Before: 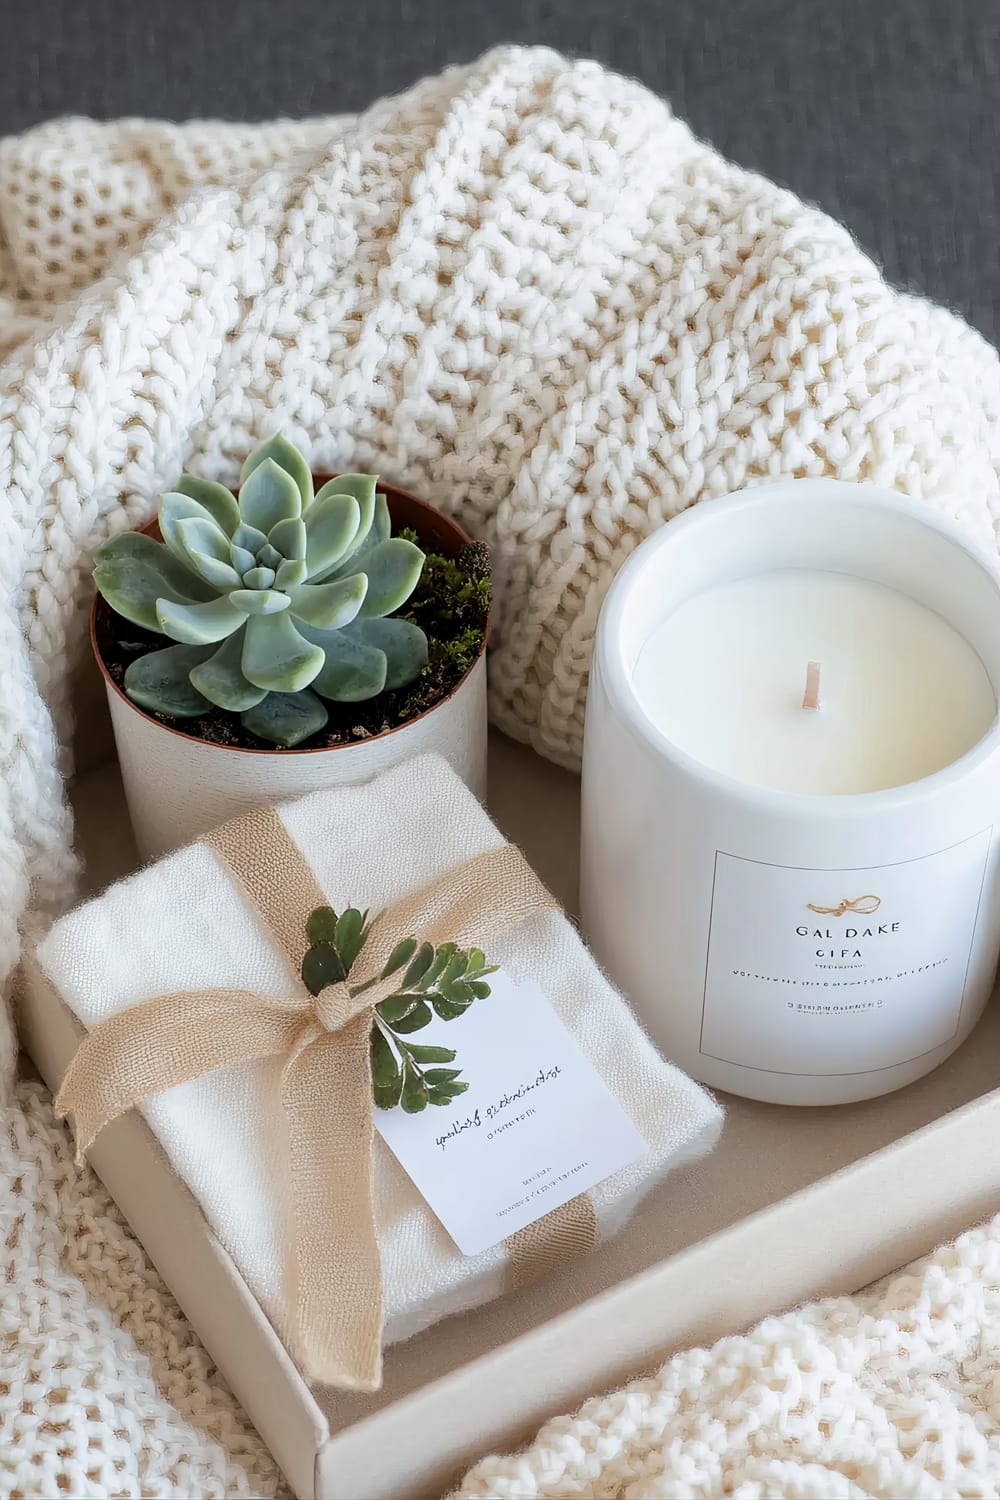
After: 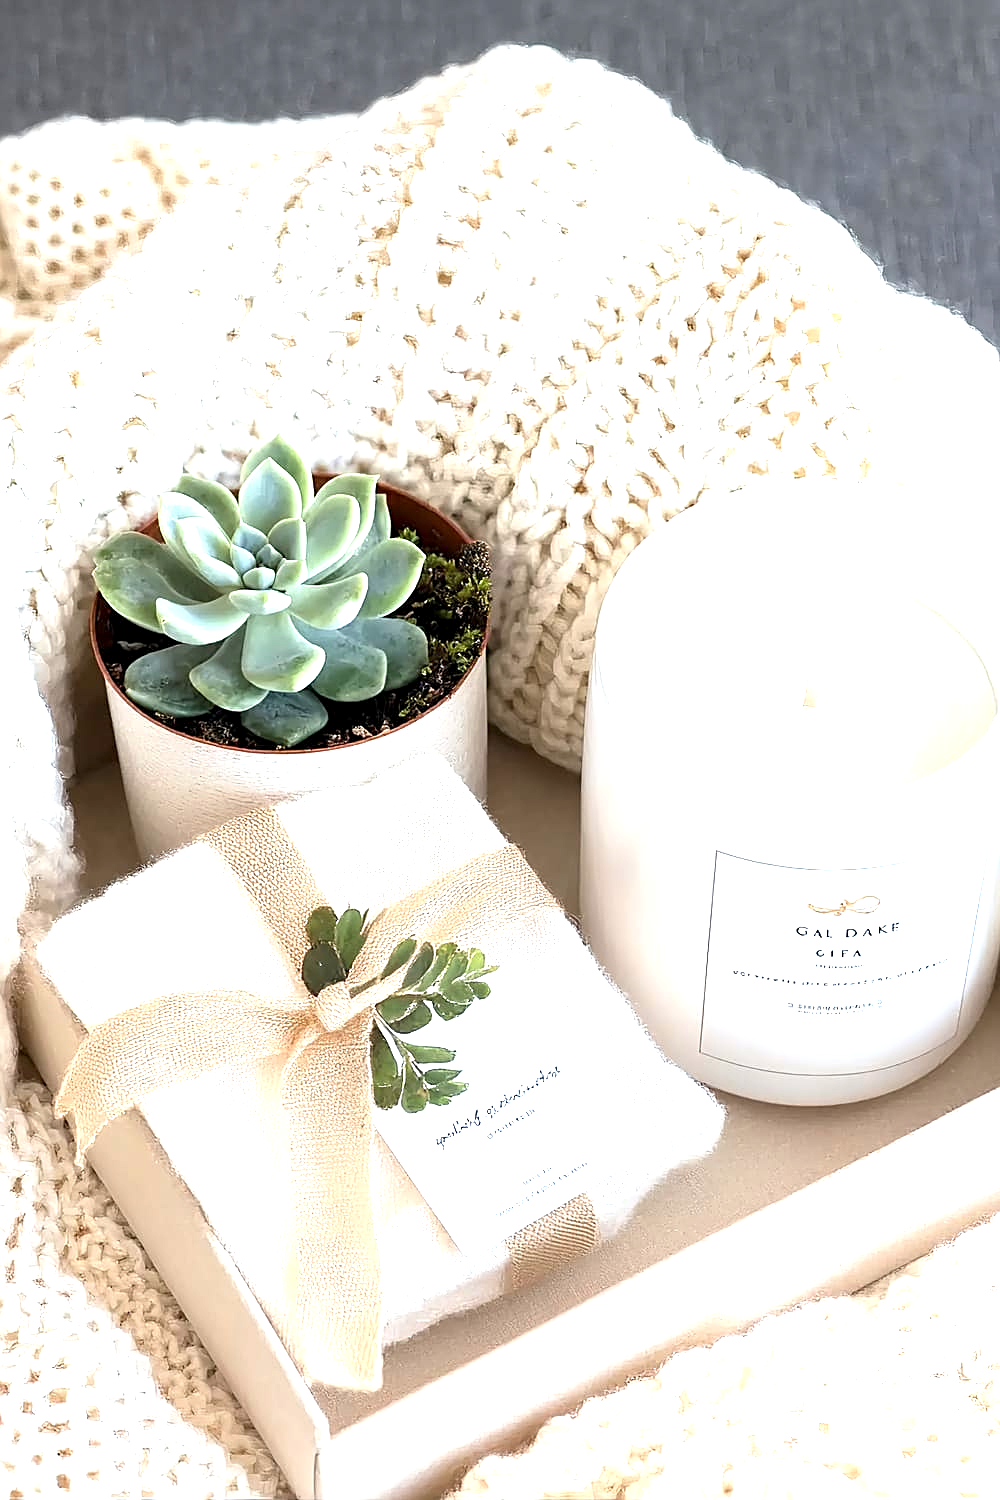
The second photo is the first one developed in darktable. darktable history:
exposure: black level correction 0.001, exposure 1.398 EV, compensate exposure bias true, compensate highlight preservation false
sharpen: on, module defaults
